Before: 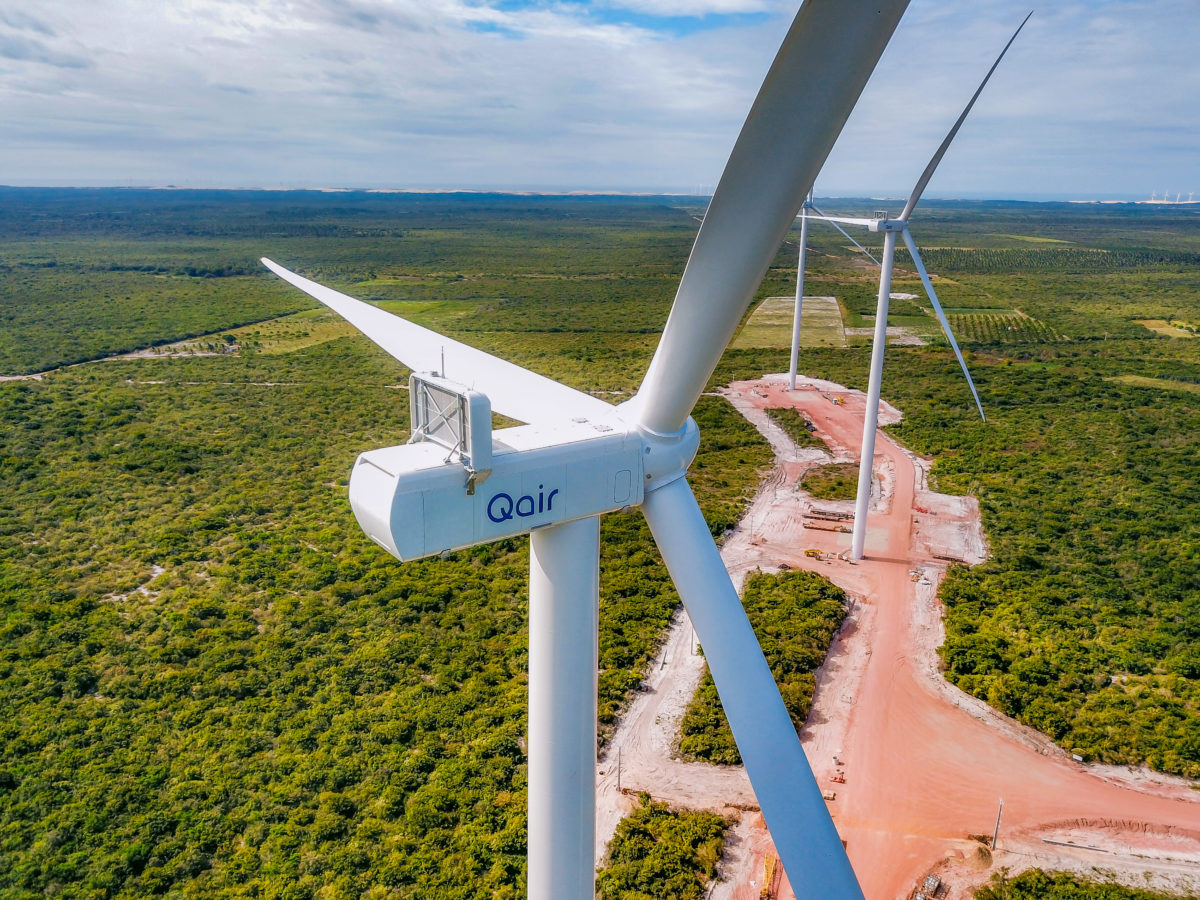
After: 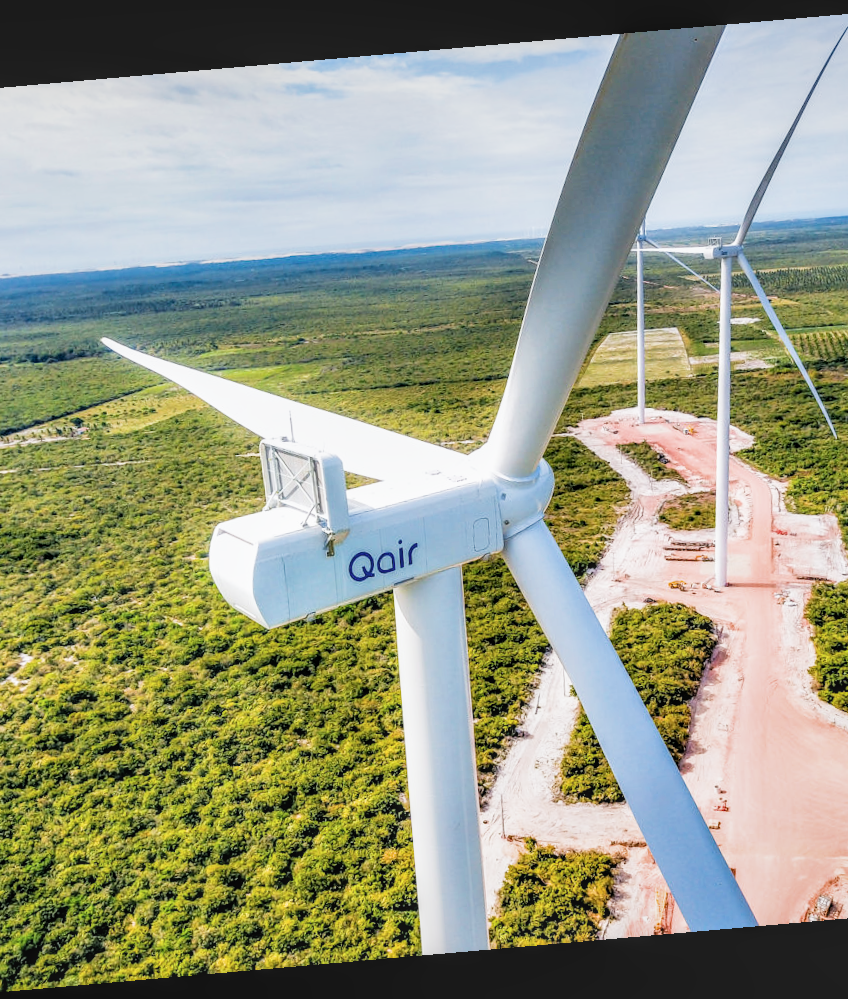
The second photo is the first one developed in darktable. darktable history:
white balance: red 0.978, blue 0.999
local contrast: detail 130%
filmic rgb: black relative exposure -5 EV, white relative exposure 3.5 EV, hardness 3.19, contrast 1.2, highlights saturation mix -50%
exposure: black level correction 0, exposure 1.1 EV, compensate exposure bias true, compensate highlight preservation false
rotate and perspective: rotation -4.98°, automatic cropping off
contrast brightness saturation: contrast -0.1, saturation -0.1
crop and rotate: left 14.292%, right 19.041%
